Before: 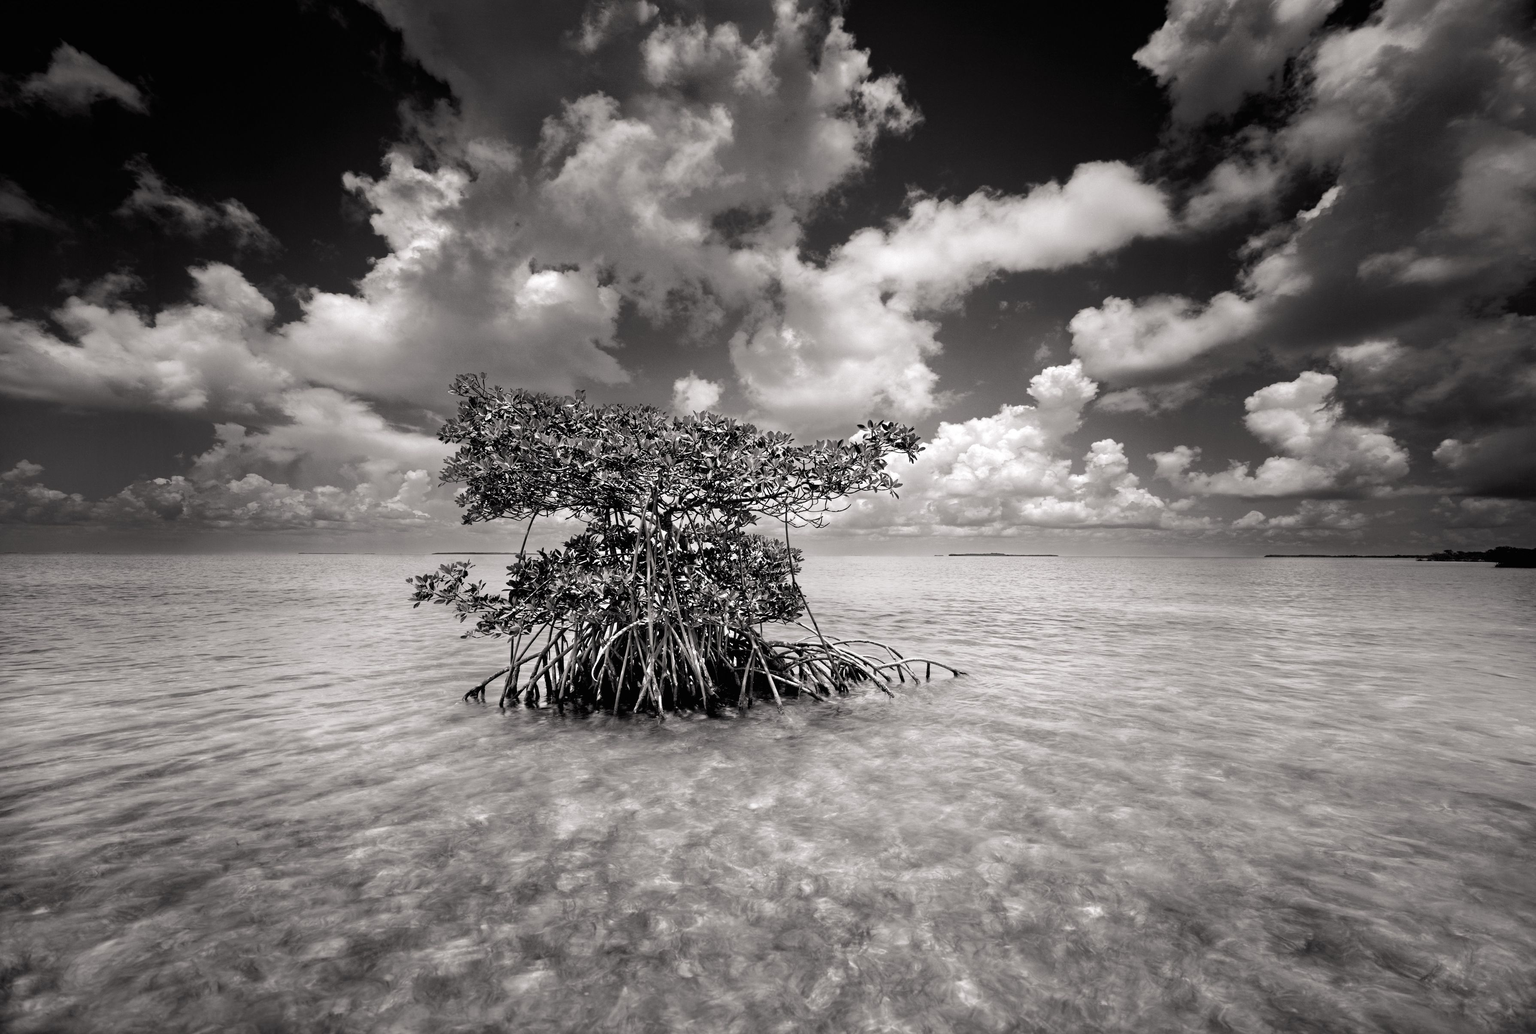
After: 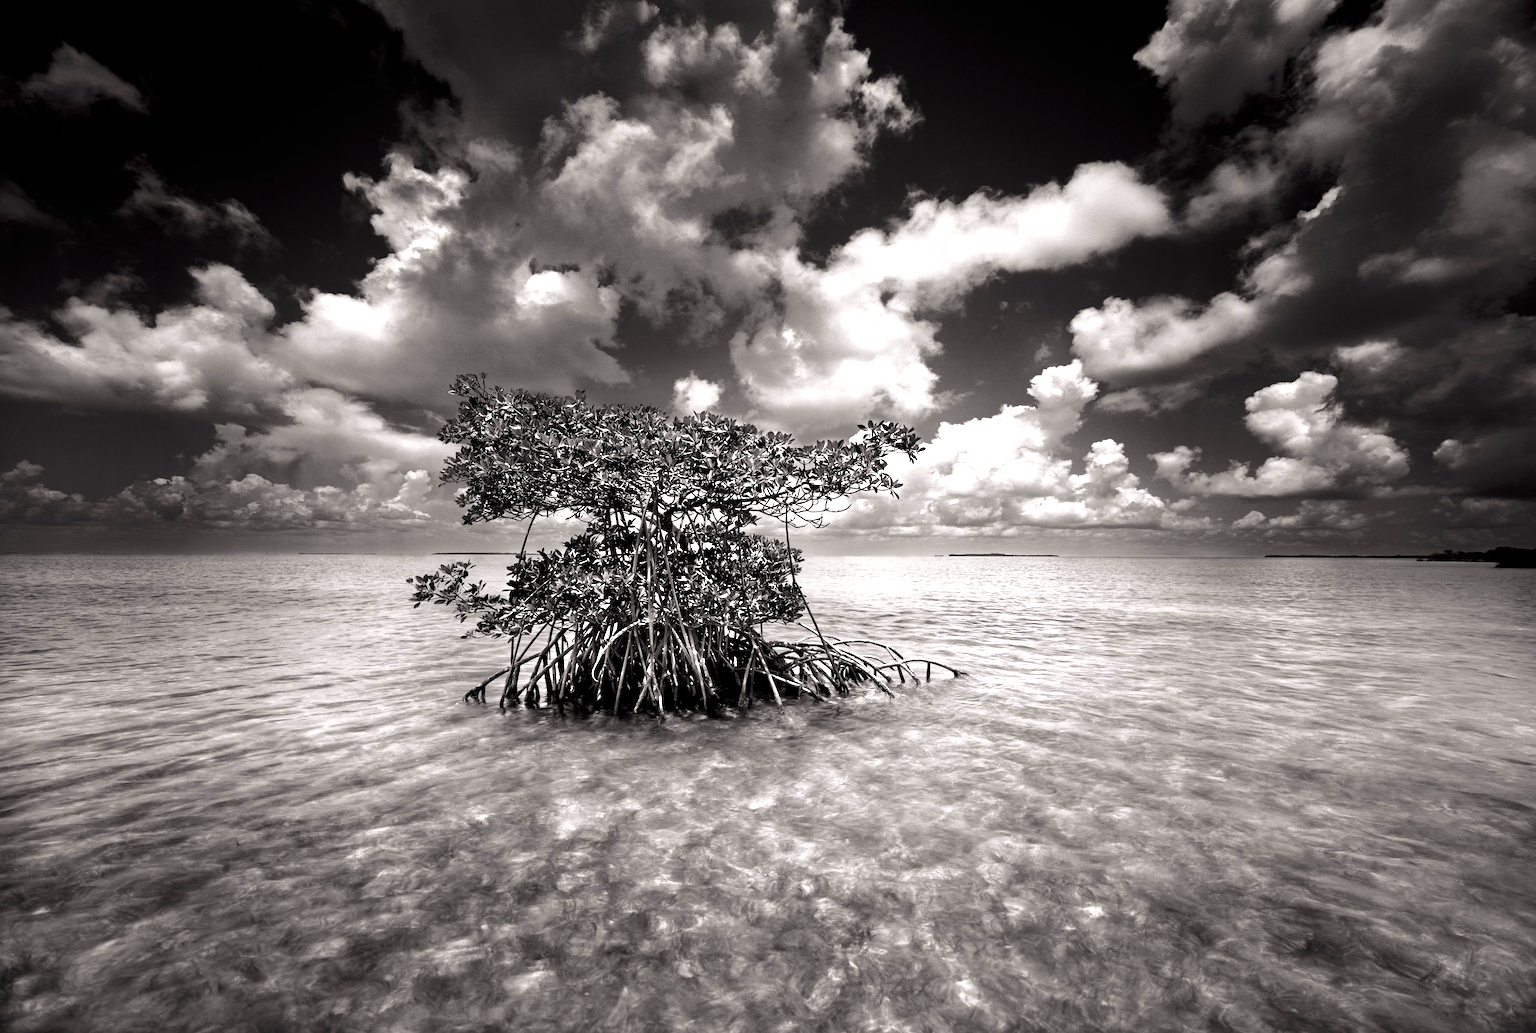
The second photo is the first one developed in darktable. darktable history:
contrast brightness saturation: brightness -0.253, saturation 0.202
exposure: exposure 0.606 EV, compensate exposure bias true, compensate highlight preservation false
